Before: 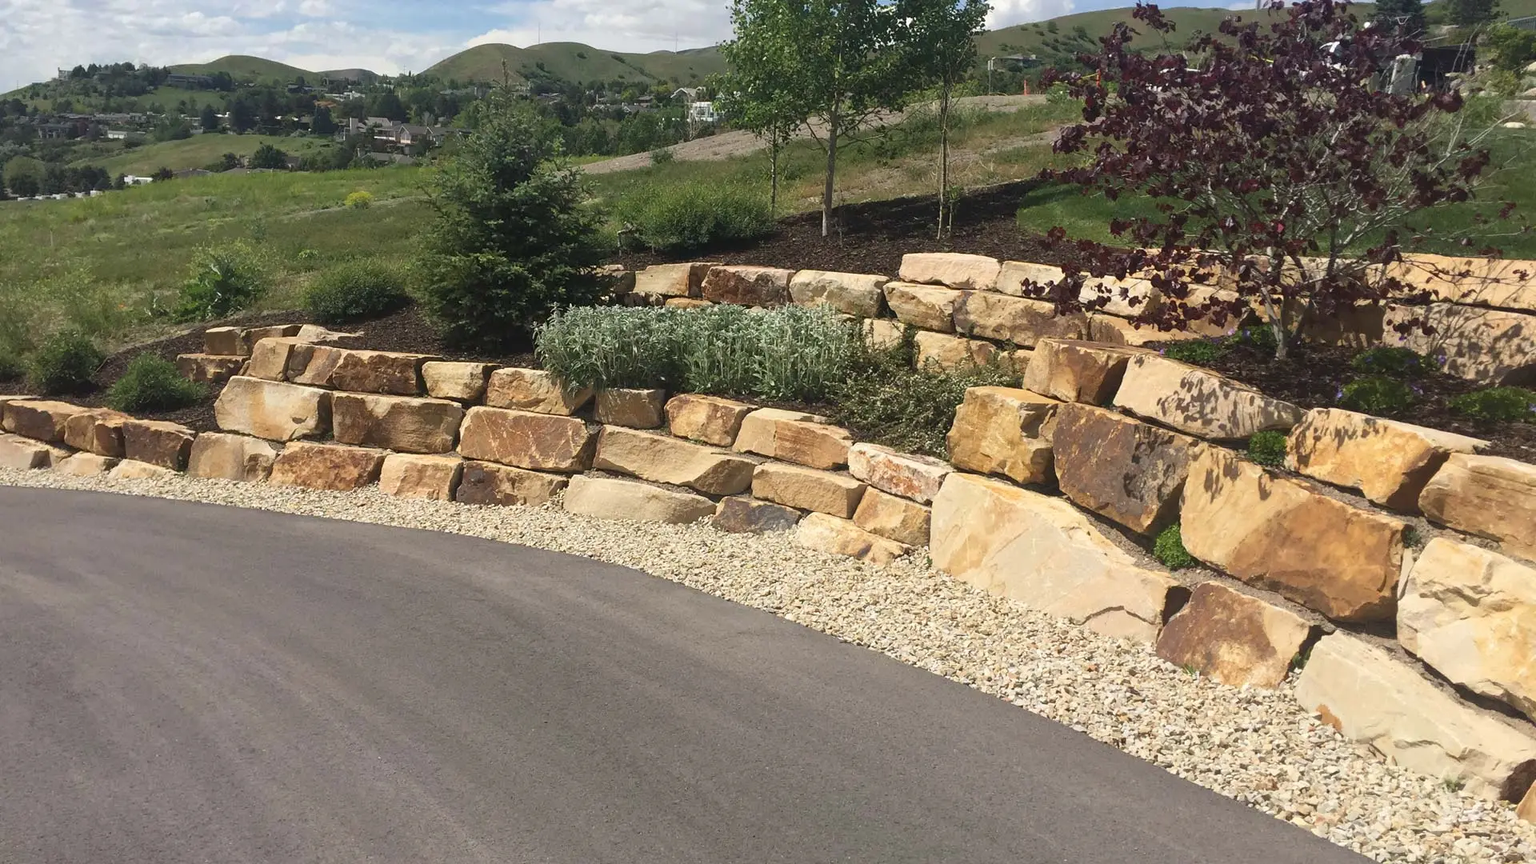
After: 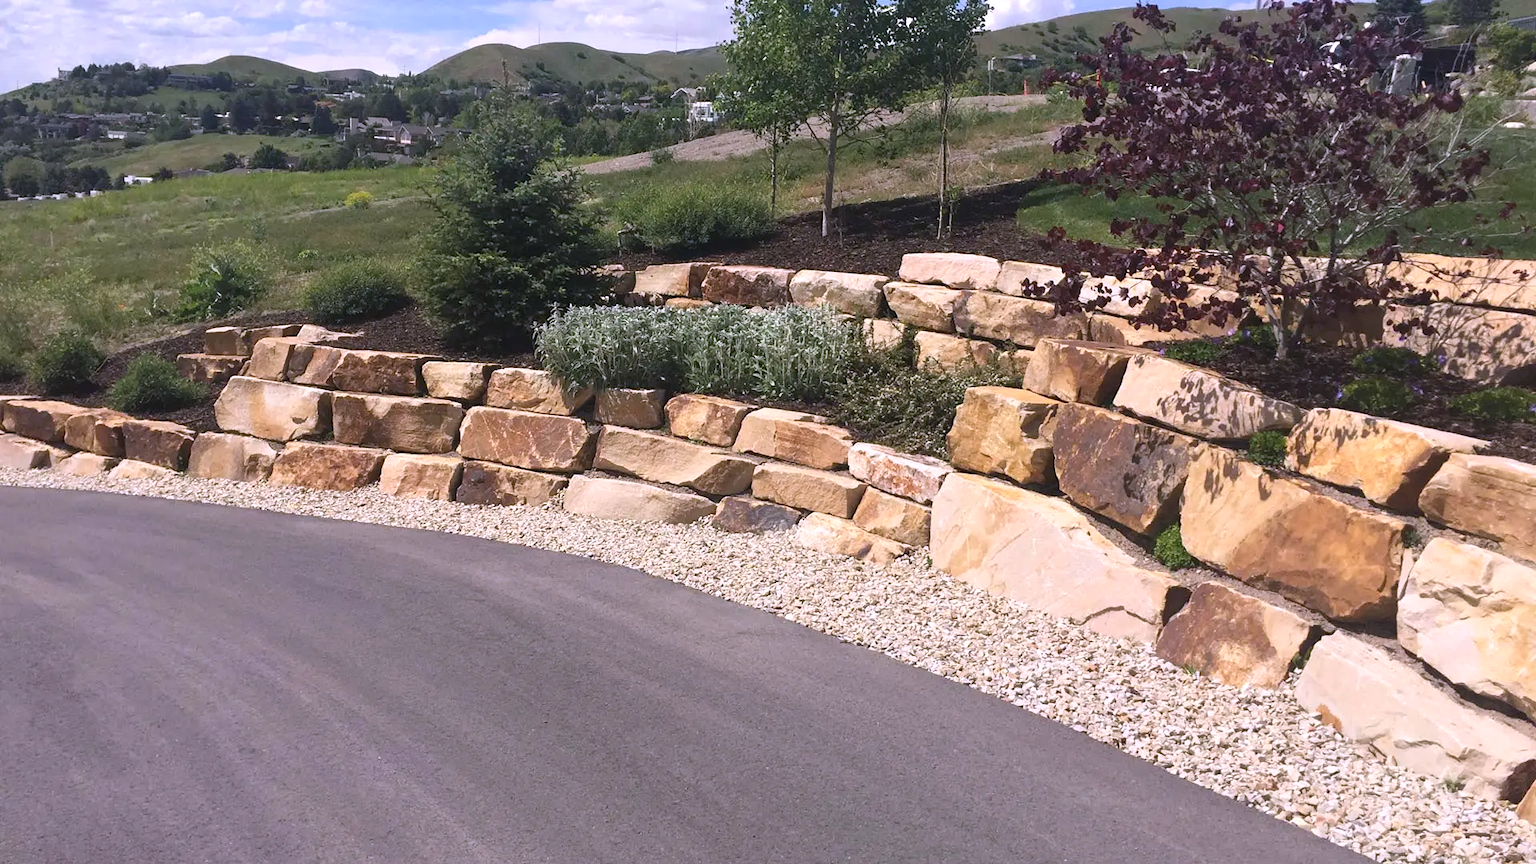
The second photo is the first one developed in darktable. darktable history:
exposure: black level correction -0.003, exposure 0.04 EV, compensate highlight preservation false
contrast equalizer: octaves 7, y [[0.6 ×6], [0.55 ×6], [0 ×6], [0 ×6], [0 ×6]], mix 0.2
white balance: red 1.042, blue 1.17
